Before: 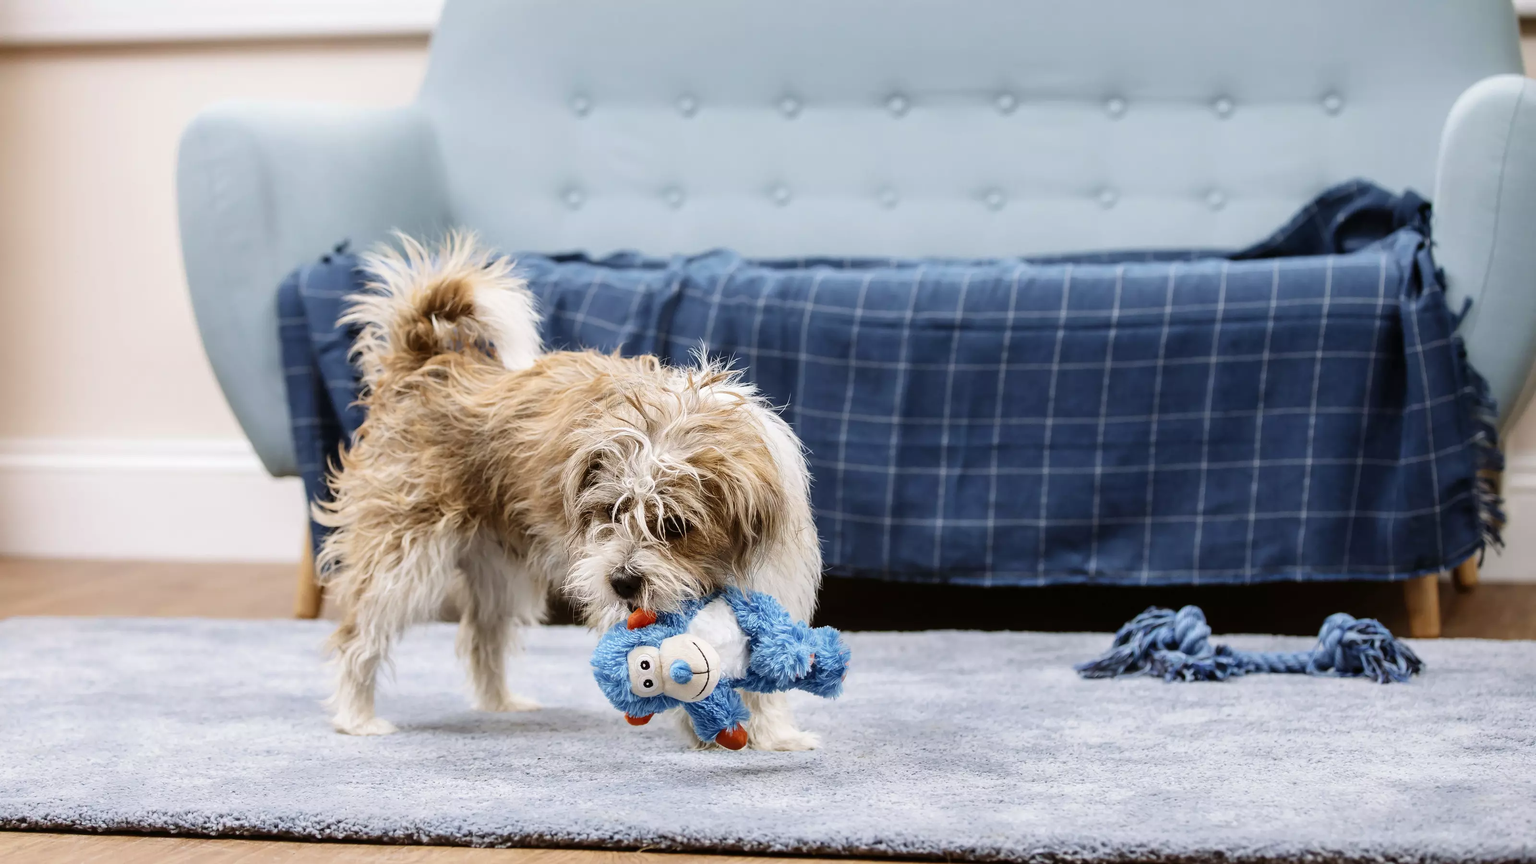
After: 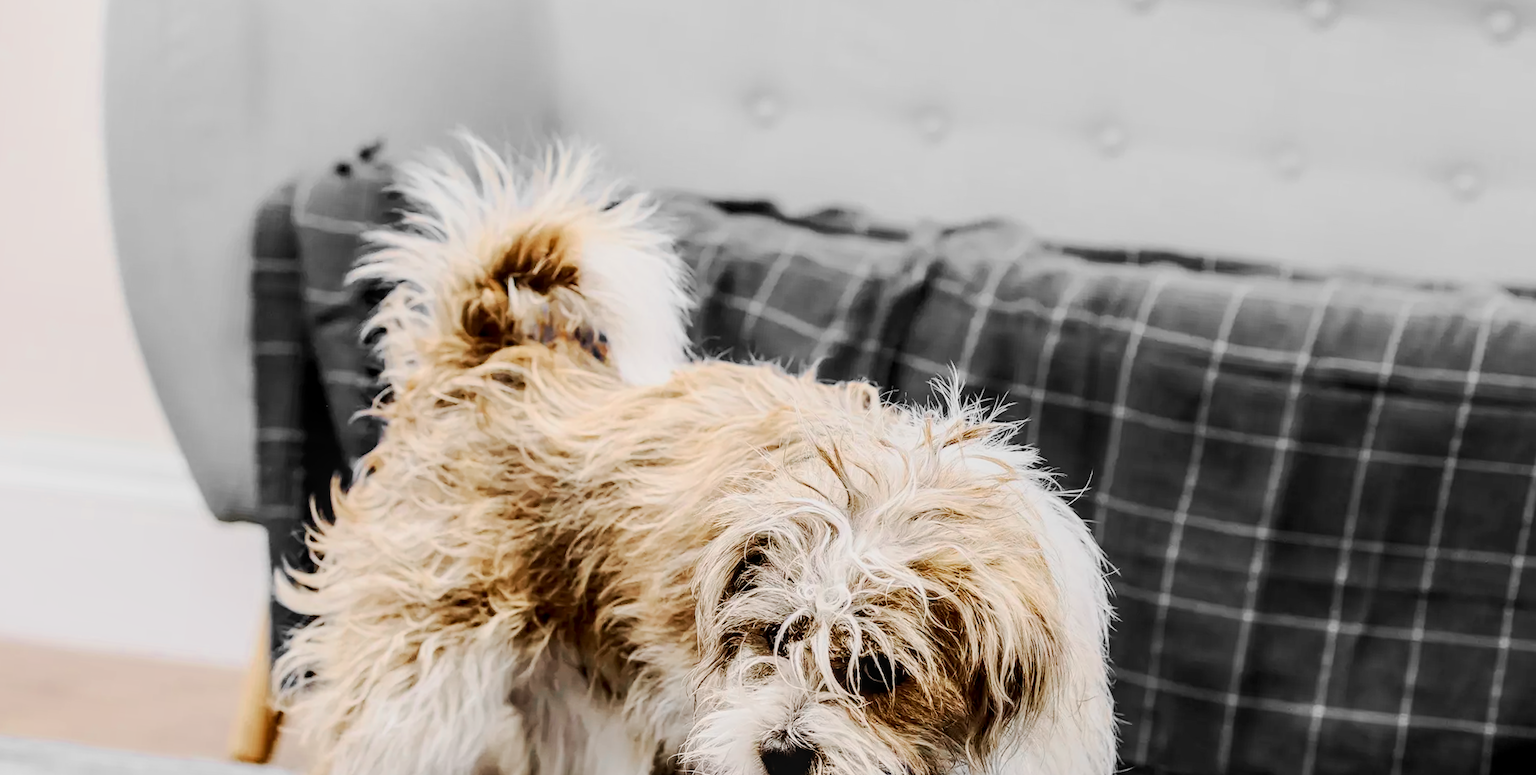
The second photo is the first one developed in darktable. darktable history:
local contrast: on, module defaults
crop and rotate: angle -5.87°, left 2.04%, top 6.803%, right 27.643%, bottom 30.076%
contrast brightness saturation: contrast 0.228, brightness 0.098, saturation 0.286
exposure: black level correction 0.001, compensate highlight preservation false
tone curve: curves: ch0 [(0, 0) (0.052, 0.018) (0.236, 0.207) (0.41, 0.417) (0.485, 0.518) (0.54, 0.584) (0.625, 0.666) (0.845, 0.828) (0.994, 0.964)]; ch1 [(0, 0) (0.136, 0.146) (0.317, 0.34) (0.382, 0.408) (0.434, 0.441) (0.472, 0.479) (0.498, 0.501) (0.557, 0.558) (0.616, 0.59) (0.739, 0.7) (1, 1)]; ch2 [(0, 0) (0.352, 0.403) (0.447, 0.466) (0.482, 0.482) (0.528, 0.526) (0.586, 0.577) (0.618, 0.621) (0.785, 0.747) (1, 1)], preserve colors none
color zones: curves: ch0 [(0, 0.447) (0.184, 0.543) (0.323, 0.476) (0.429, 0.445) (0.571, 0.443) (0.714, 0.451) (0.857, 0.452) (1, 0.447)]; ch1 [(0, 0.464) (0.176, 0.46) (0.287, 0.177) (0.429, 0.002) (0.571, 0) (0.714, 0) (0.857, 0) (1, 0.464)]
filmic rgb: black relative exposure -7.97 EV, white relative exposure 3.82 EV, threshold 2.95 EV, hardness 4.38, enable highlight reconstruction true
